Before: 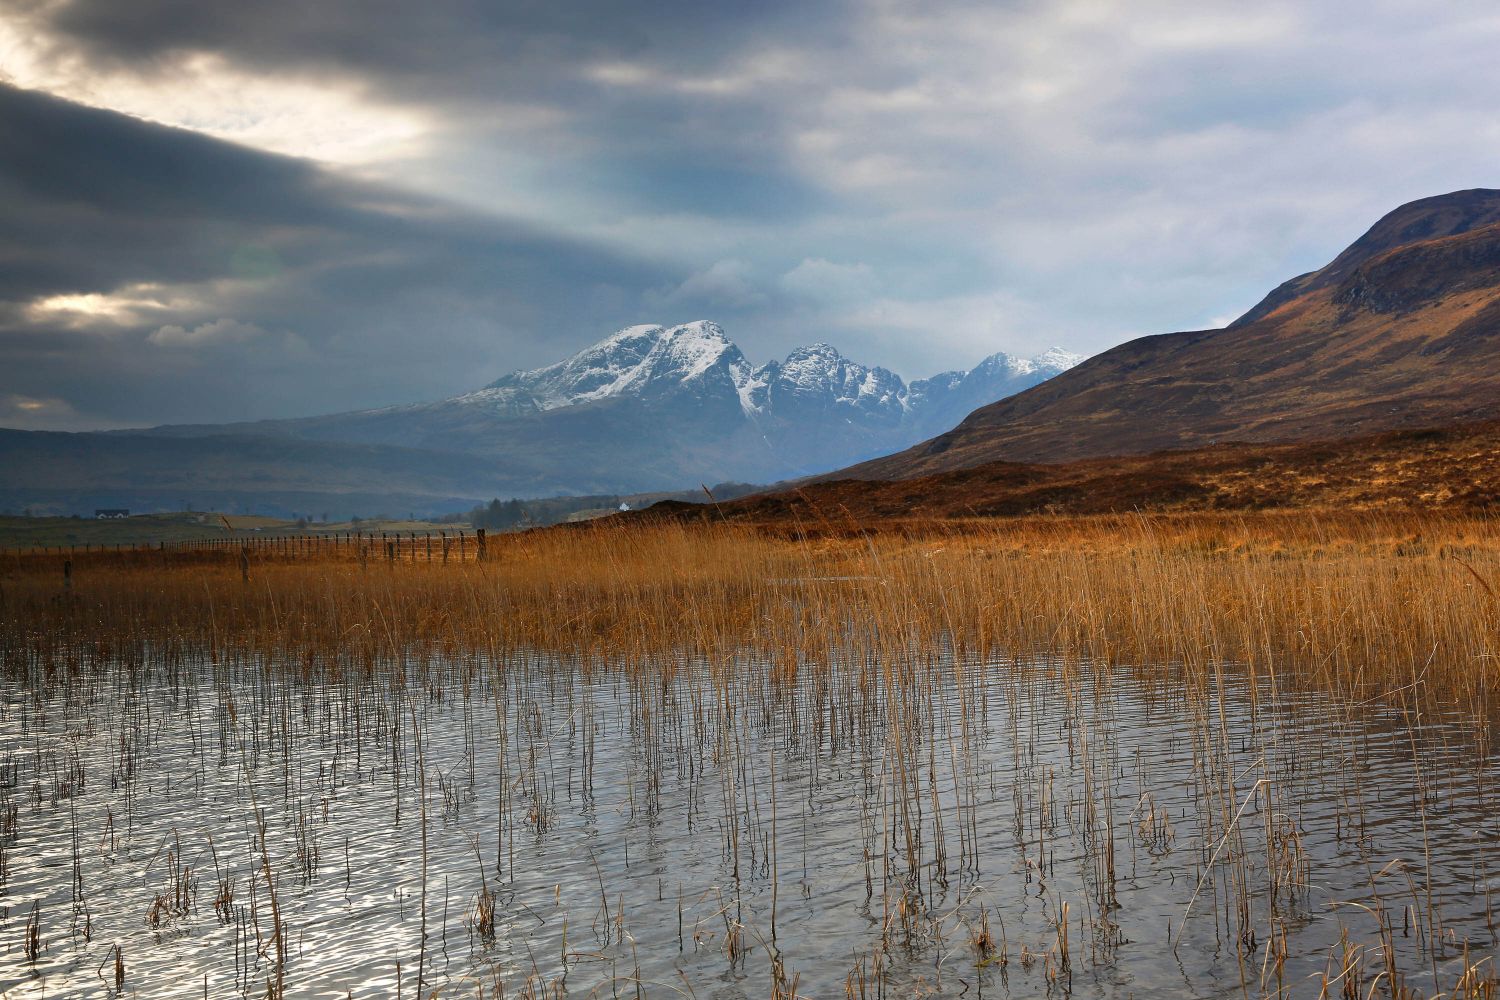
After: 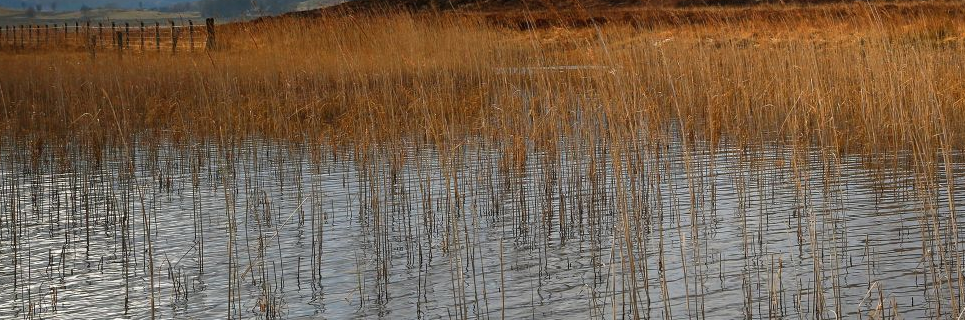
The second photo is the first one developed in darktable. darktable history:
color zones: curves: ch0 [(0.25, 0.5) (0.428, 0.473) (0.75, 0.5)]; ch1 [(0.243, 0.479) (0.398, 0.452) (0.75, 0.5)]
crop: left 18.091%, top 51.13%, right 17.525%, bottom 16.85%
tone equalizer: on, module defaults
shadows and highlights: shadows 24.5, highlights -78.15, soften with gaussian
